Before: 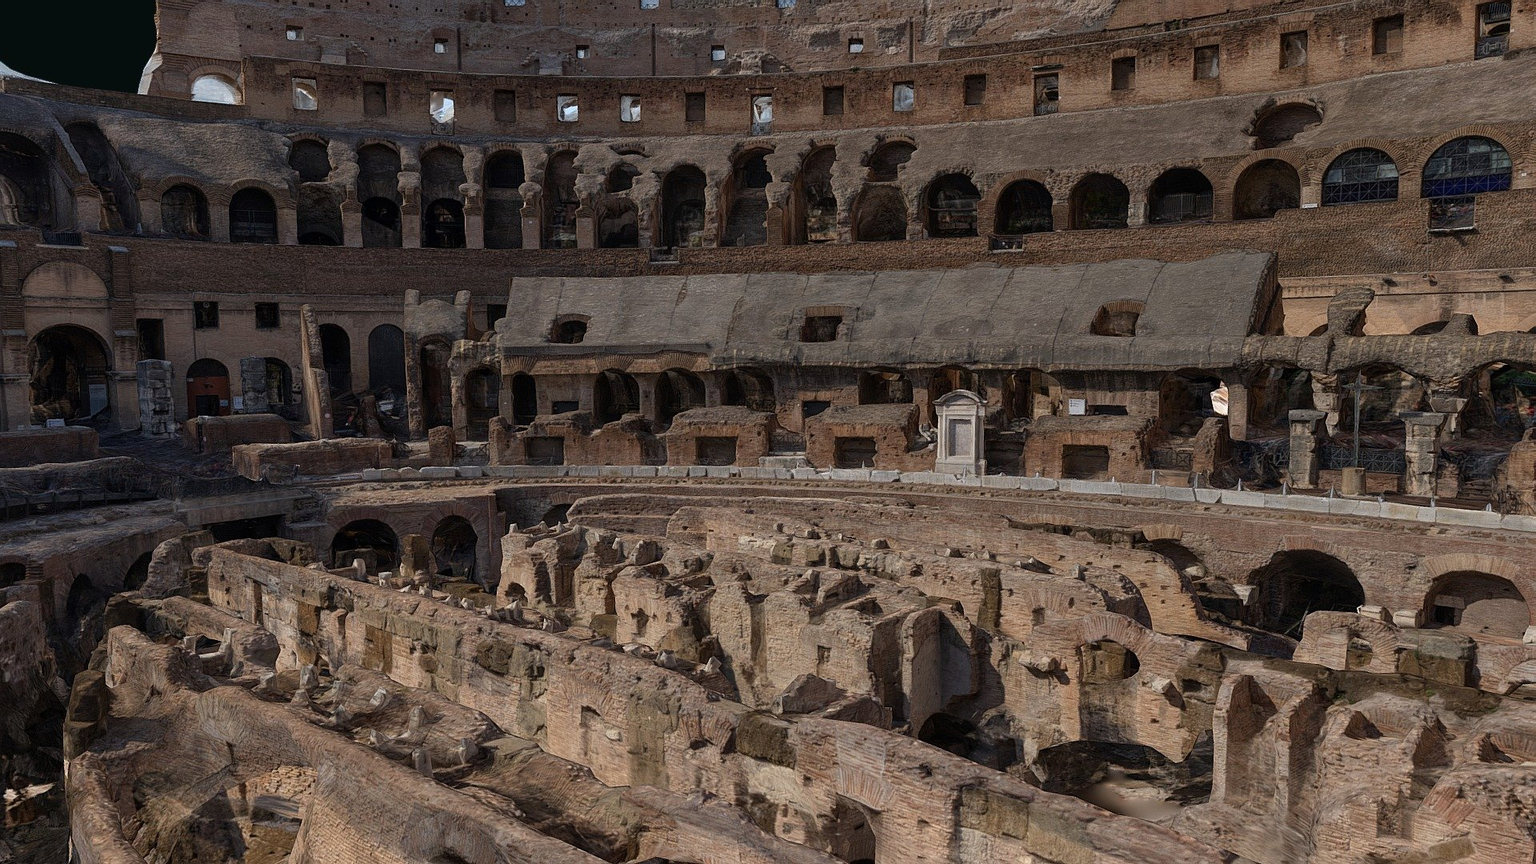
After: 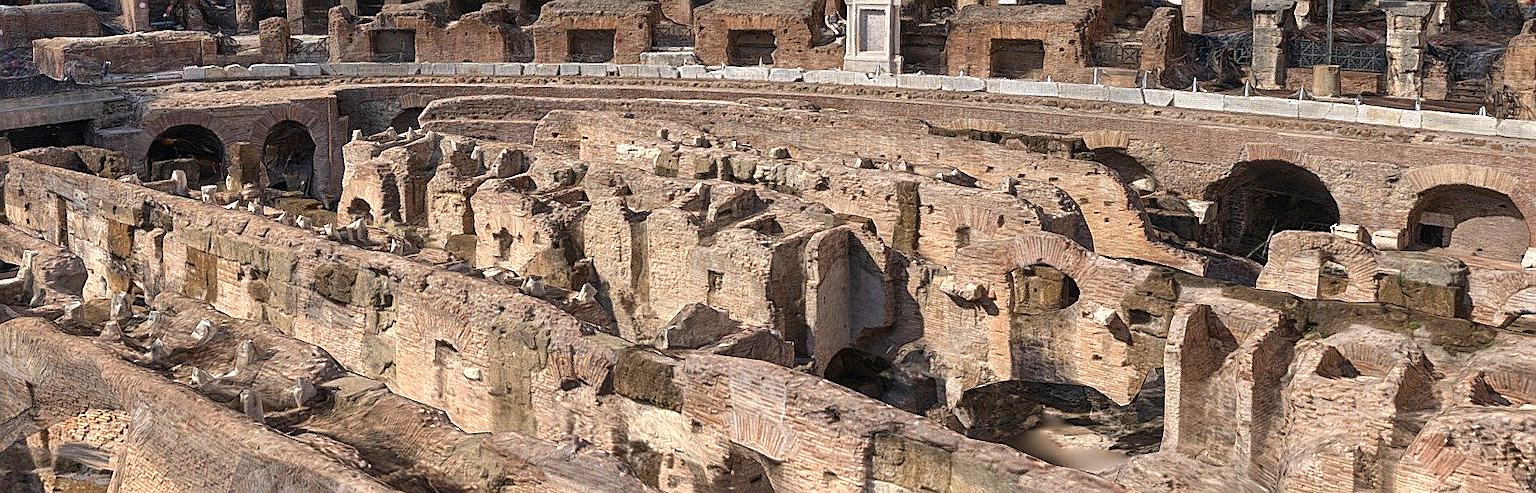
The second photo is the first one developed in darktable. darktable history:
shadows and highlights: shadows 51.93, highlights -28.51, soften with gaussian
crop and rotate: left 13.29%, top 47.651%, bottom 2.722%
exposure: black level correction 0, exposure 1.107 EV, compensate highlight preservation false
sharpen: radius 1.886, amount 0.404, threshold 1.175
